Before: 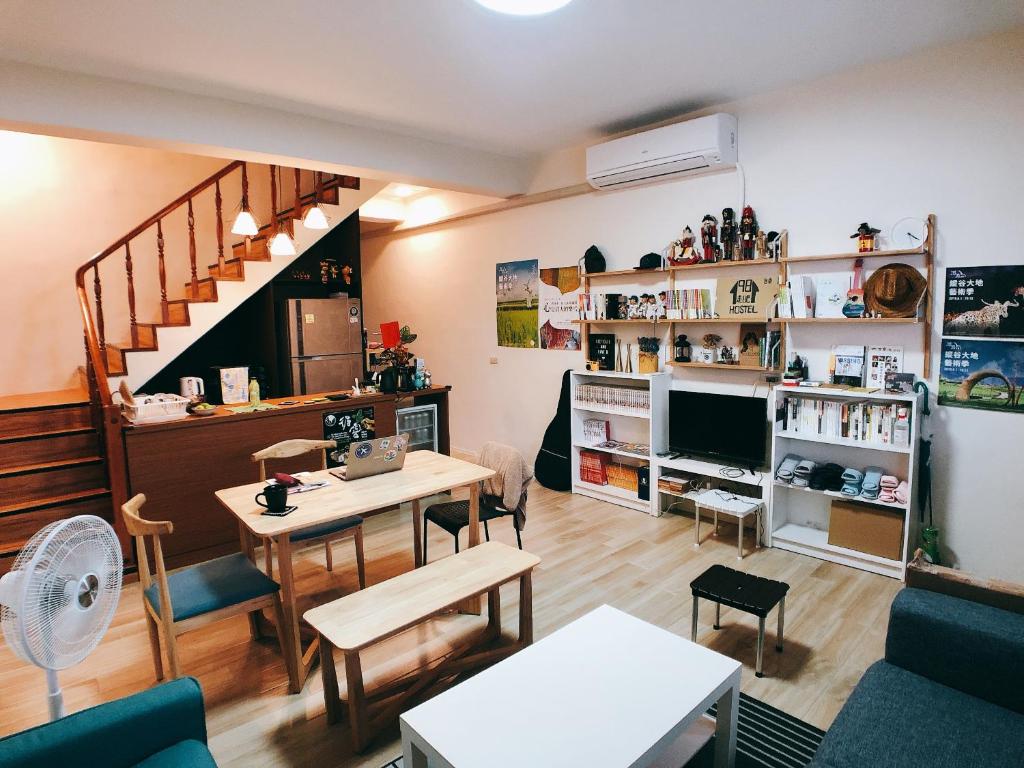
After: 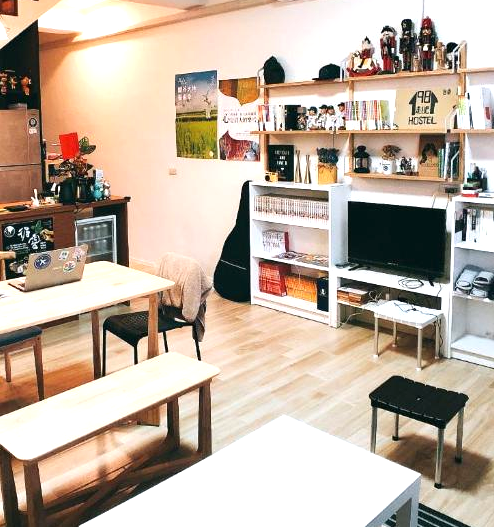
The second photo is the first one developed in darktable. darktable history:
exposure: black level correction 0, exposure 0.7 EV, compensate exposure bias true, compensate highlight preservation false
crop: left 31.379%, top 24.658%, right 20.326%, bottom 6.628%
